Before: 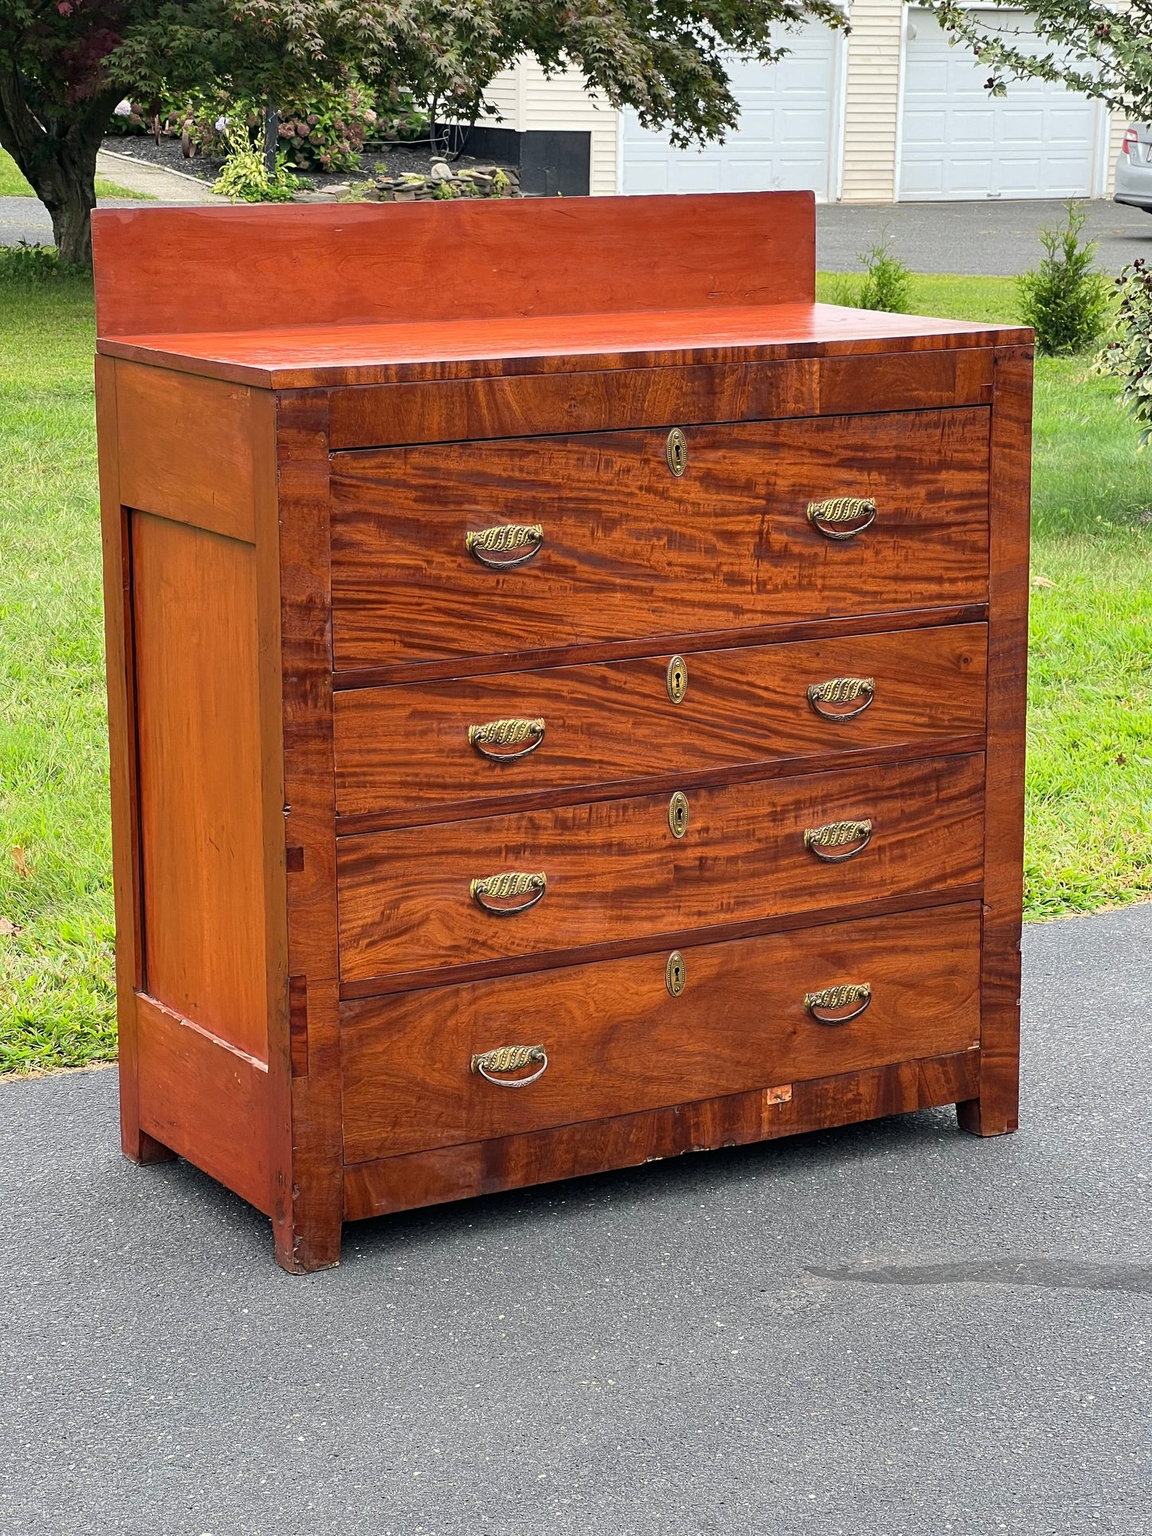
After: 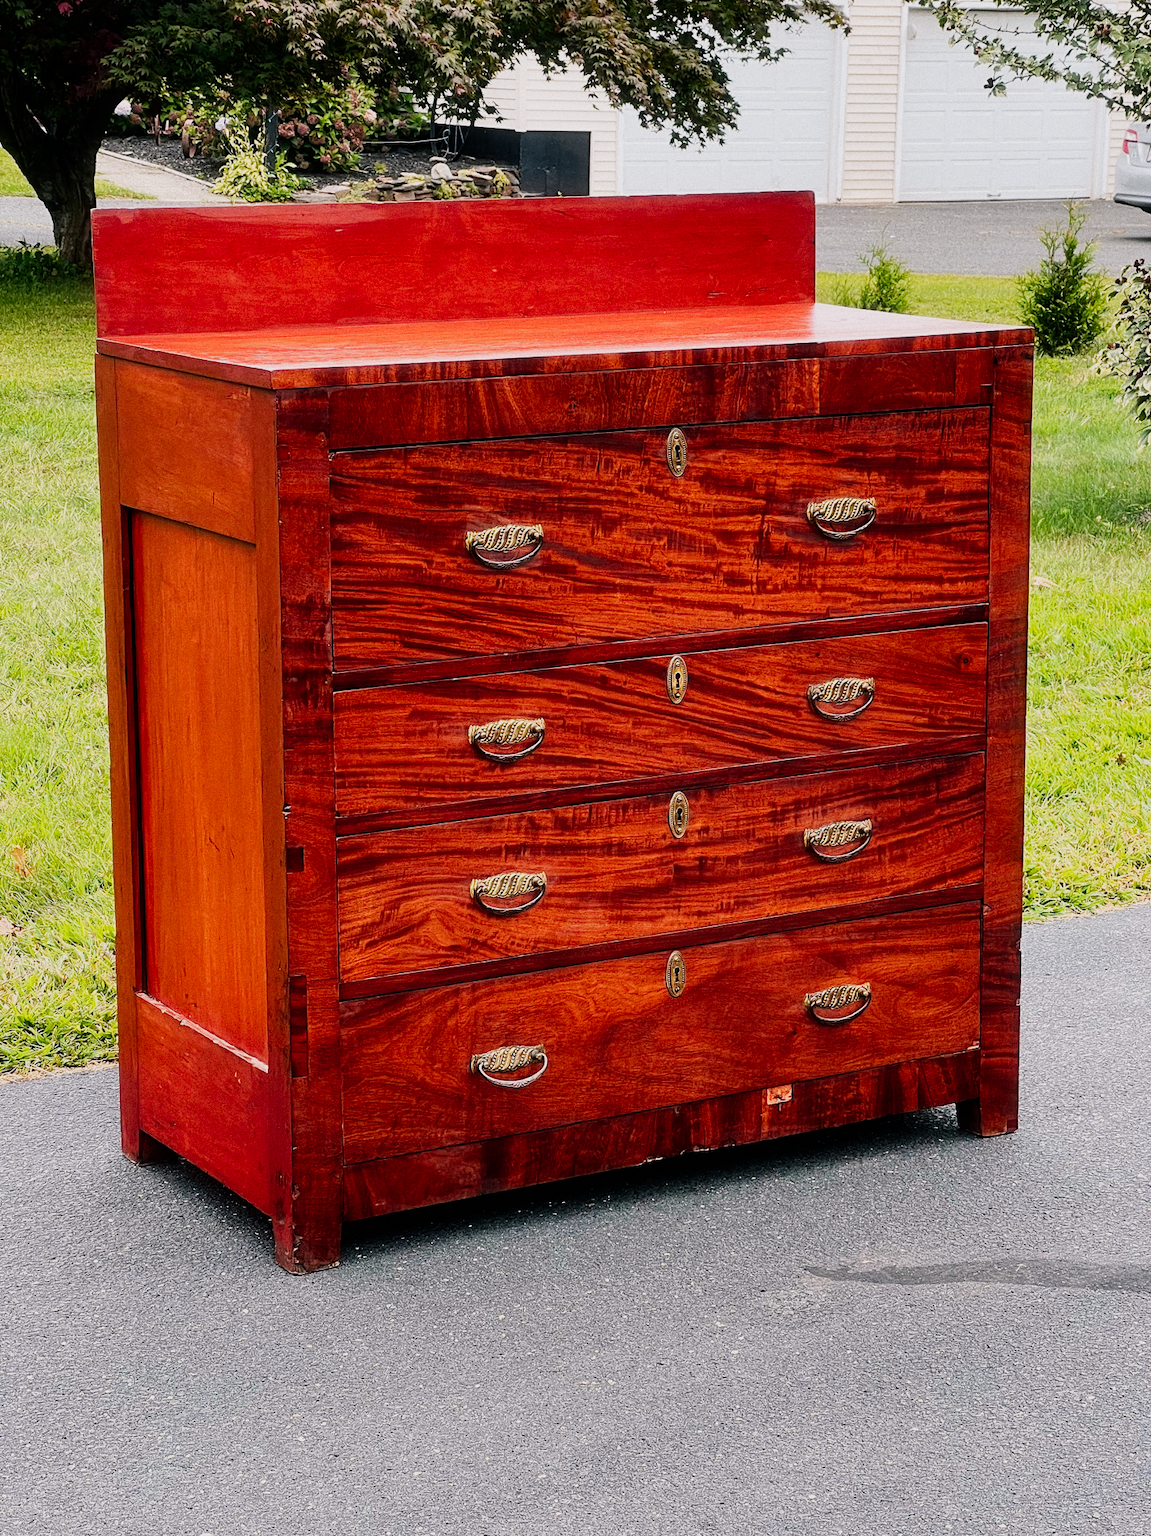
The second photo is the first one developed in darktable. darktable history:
contrast equalizer: octaves 7, y [[0.6 ×6], [0.55 ×6], [0 ×6], [0 ×6], [0 ×6]], mix 0.2
color balance rgb: shadows lift › chroma 2%, shadows lift › hue 217.2°, power › chroma 0.25%, power › hue 60°, highlights gain › chroma 1.5%, highlights gain › hue 309.6°, global offset › luminance -0.5%, perceptual saturation grading › global saturation 15%, global vibrance 20%
diffuse or sharpen "bloom 20%": radius span 32, 1st order speed 50%, 2nd order speed 50%, 3rd order speed 50%, 4th order speed 50% | blend: blend mode normal, opacity 20%; mask: uniform (no mask)
rgb primaries: red hue -0.035, red purity 1.02, green hue 0.052, green purity 0.95, blue hue -0.122, blue purity 0.95
sigmoid: contrast 1.8, skew -0.2, preserve hue 0%, red attenuation 0.1, red rotation 0.035, green attenuation 0.1, green rotation -0.017, blue attenuation 0.15, blue rotation -0.052, base primaries Rec2020
grain "film": coarseness 0.09 ISO
